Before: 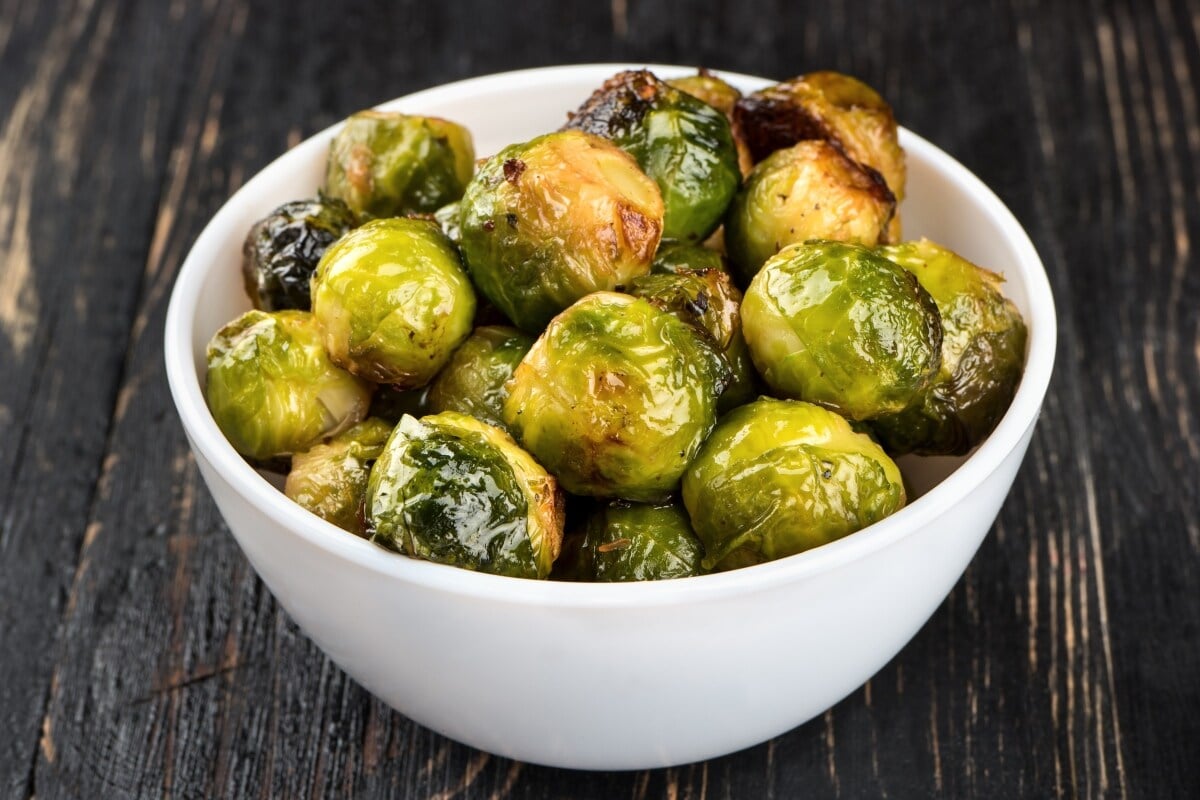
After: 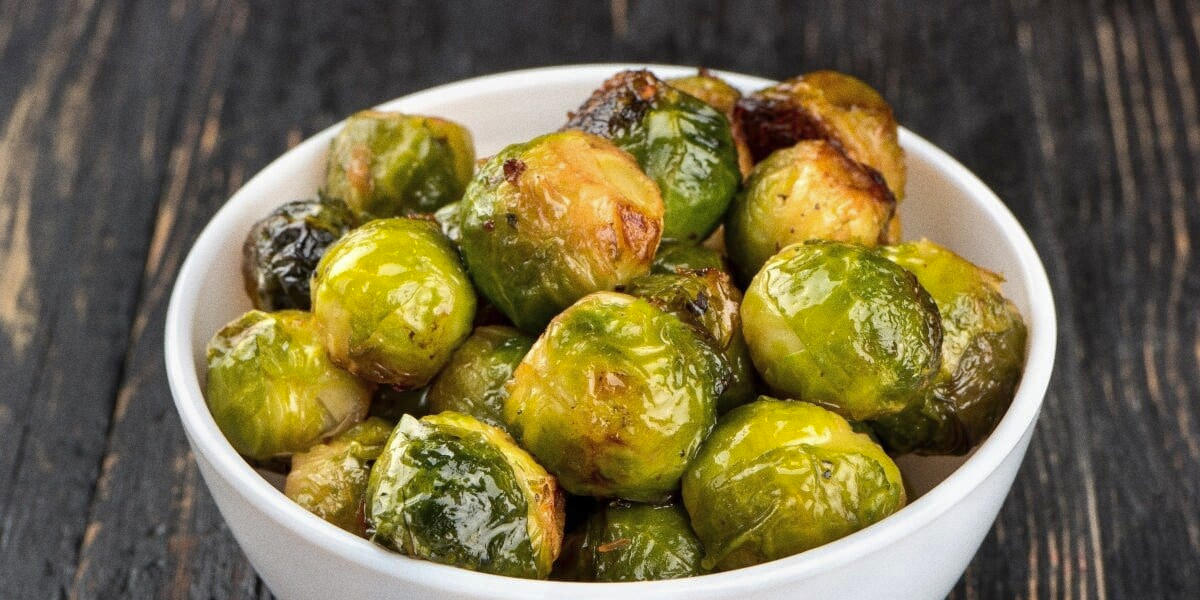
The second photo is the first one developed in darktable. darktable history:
crop: bottom 24.988%
grain: coarseness 0.09 ISO
shadows and highlights: on, module defaults
